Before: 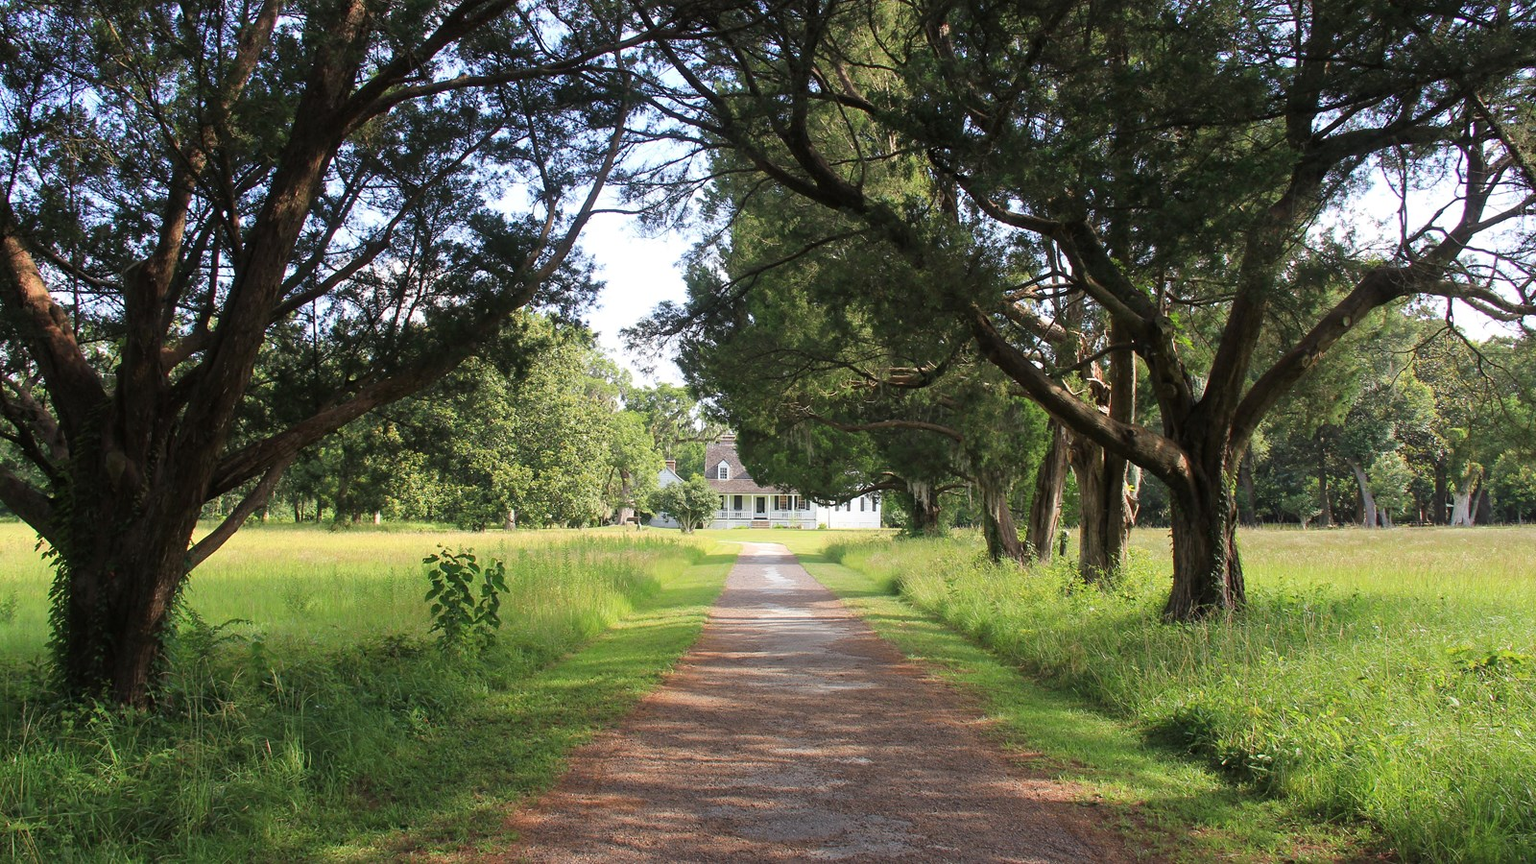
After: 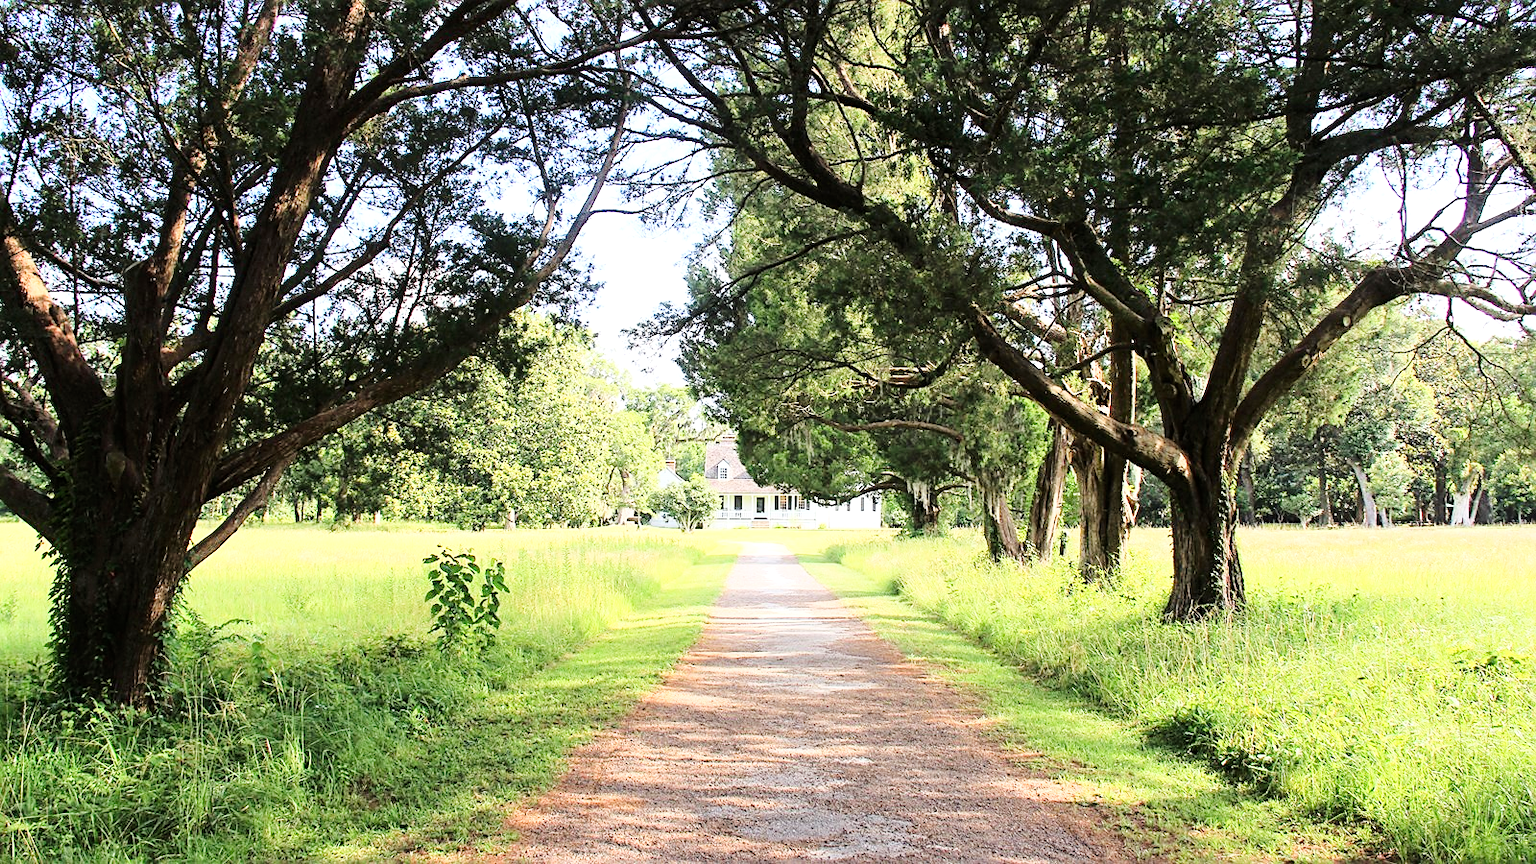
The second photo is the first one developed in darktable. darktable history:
tone curve: curves: ch0 [(0, 0) (0.004, 0.001) (0.133, 0.112) (0.325, 0.362) (0.832, 0.893) (1, 1)], preserve colors none
base curve: curves: ch0 [(0, 0) (0.028, 0.03) (0.121, 0.232) (0.46, 0.748) (0.859, 0.968) (1, 1)], exposure shift 0.01
sharpen: on, module defaults
exposure: black level correction 0.001, exposure 0.5 EV, compensate highlight preservation false
